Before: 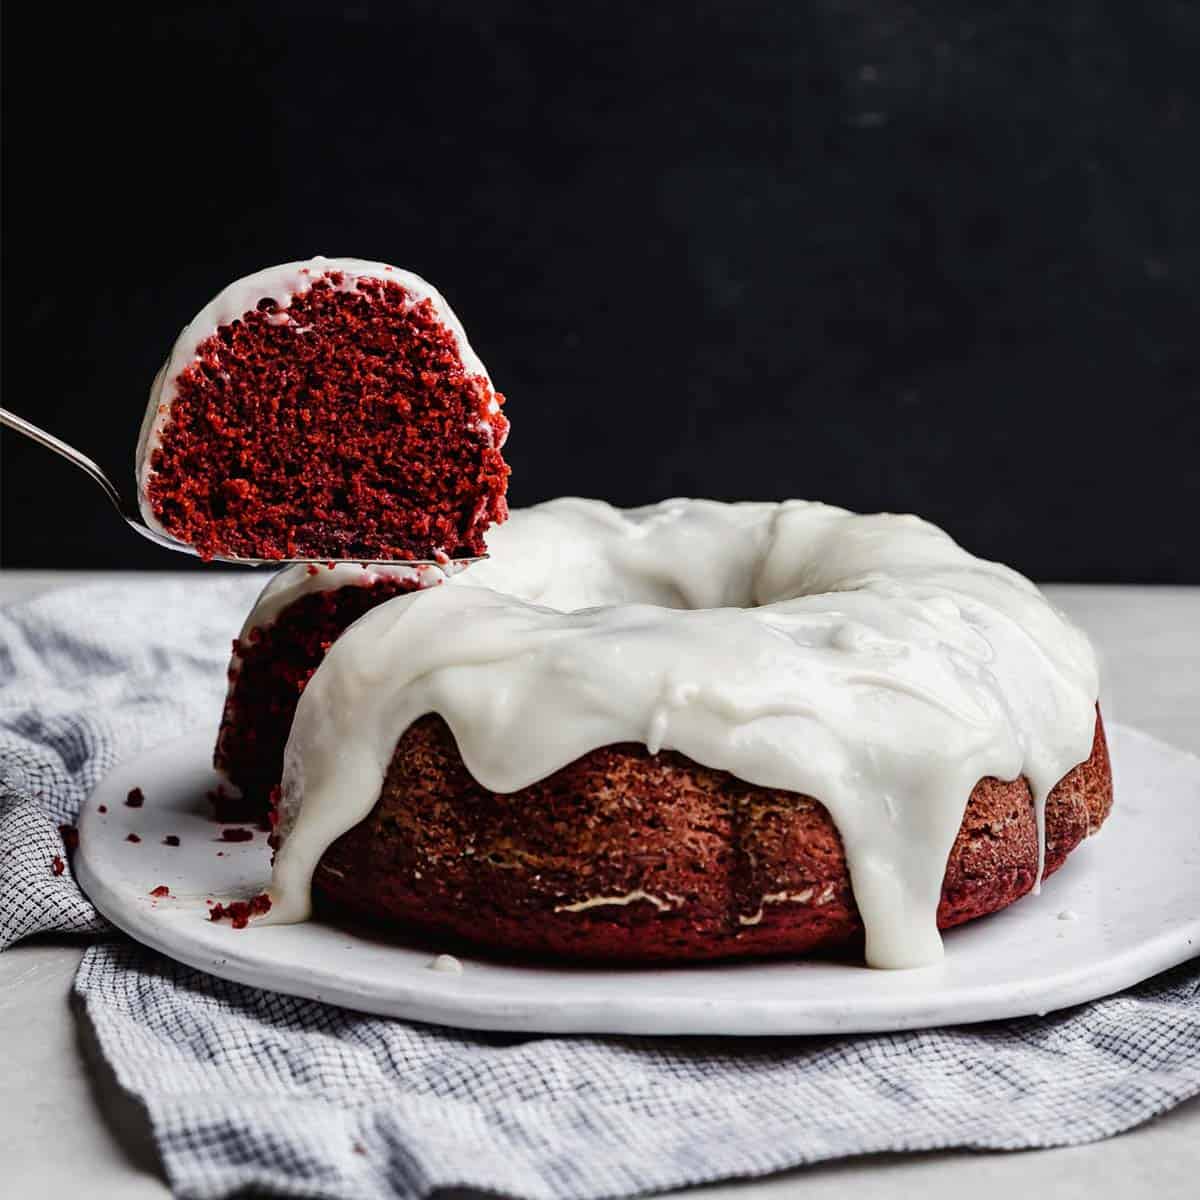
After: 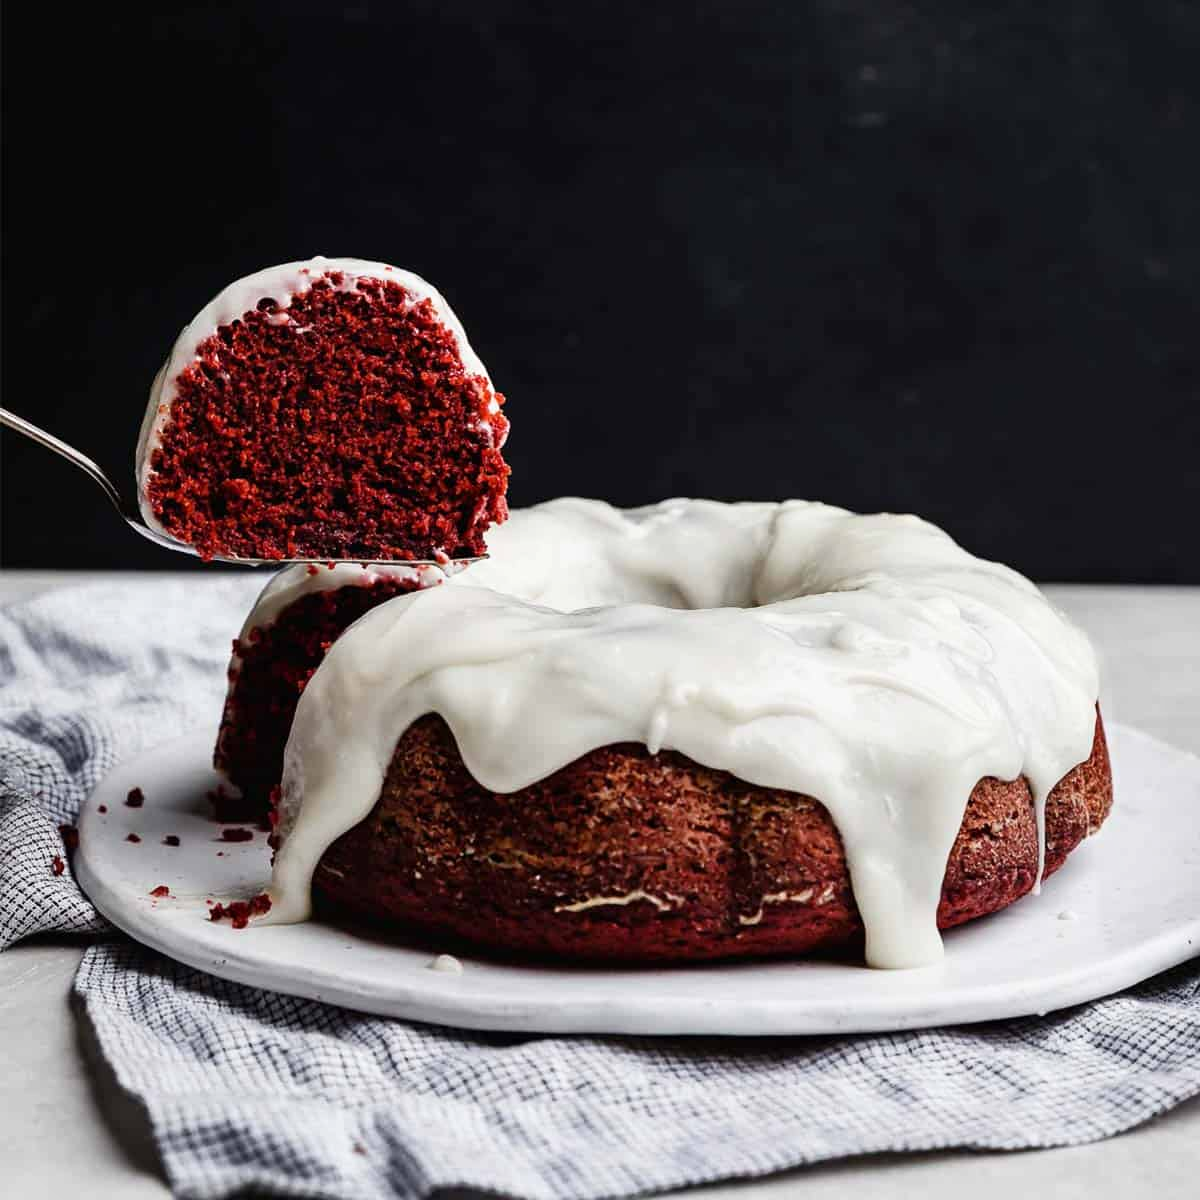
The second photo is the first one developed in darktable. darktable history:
shadows and highlights: shadows 0.641, highlights 38.29
